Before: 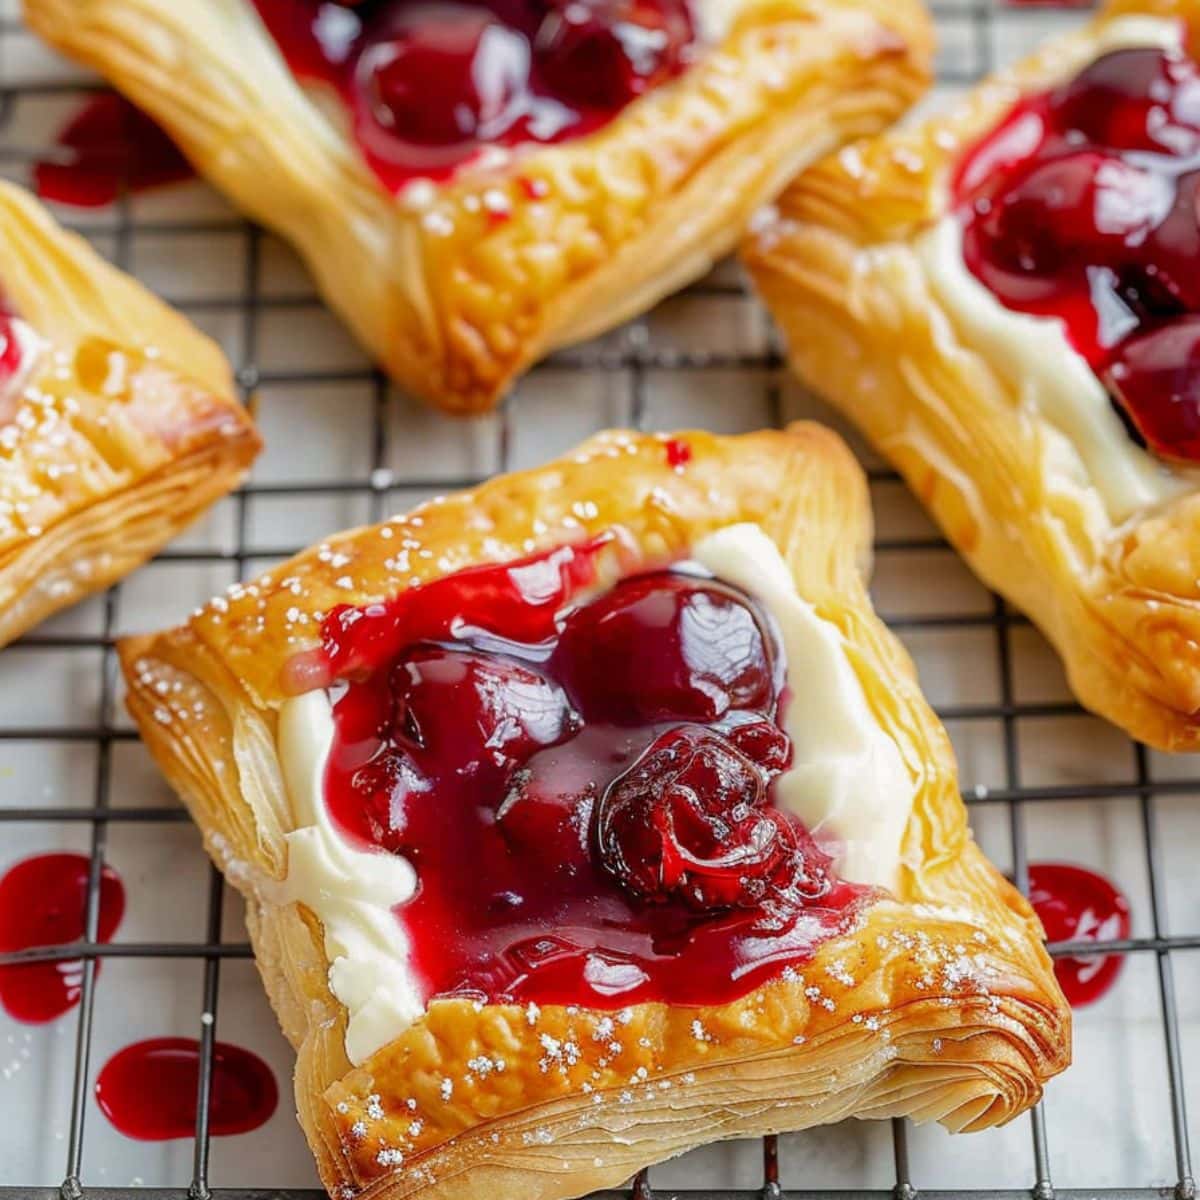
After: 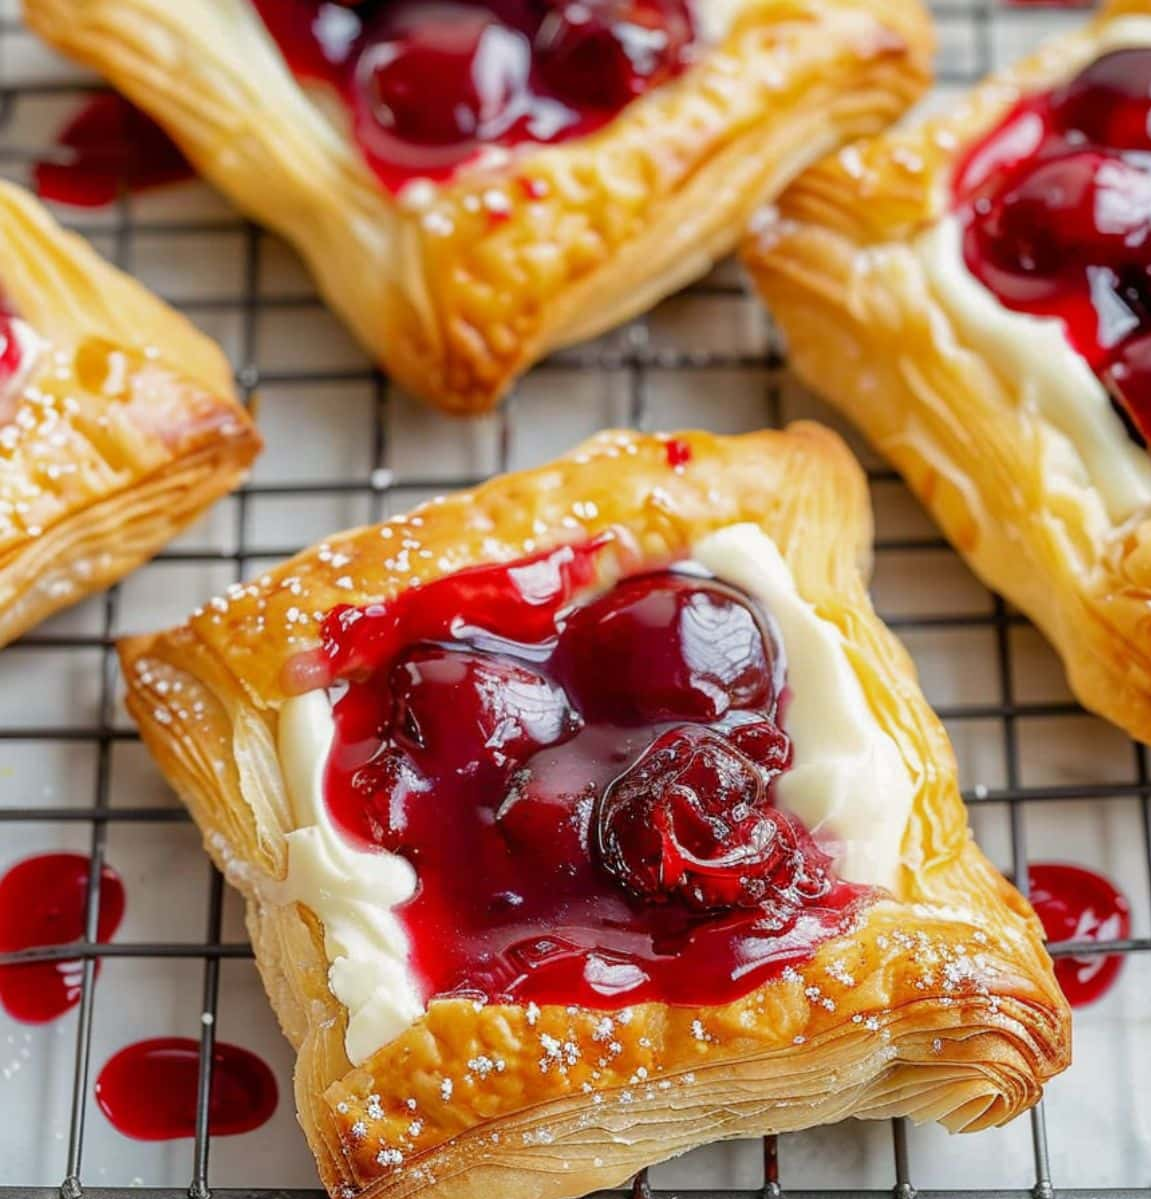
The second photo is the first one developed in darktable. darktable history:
crop: right 4.03%, bottom 0.043%
